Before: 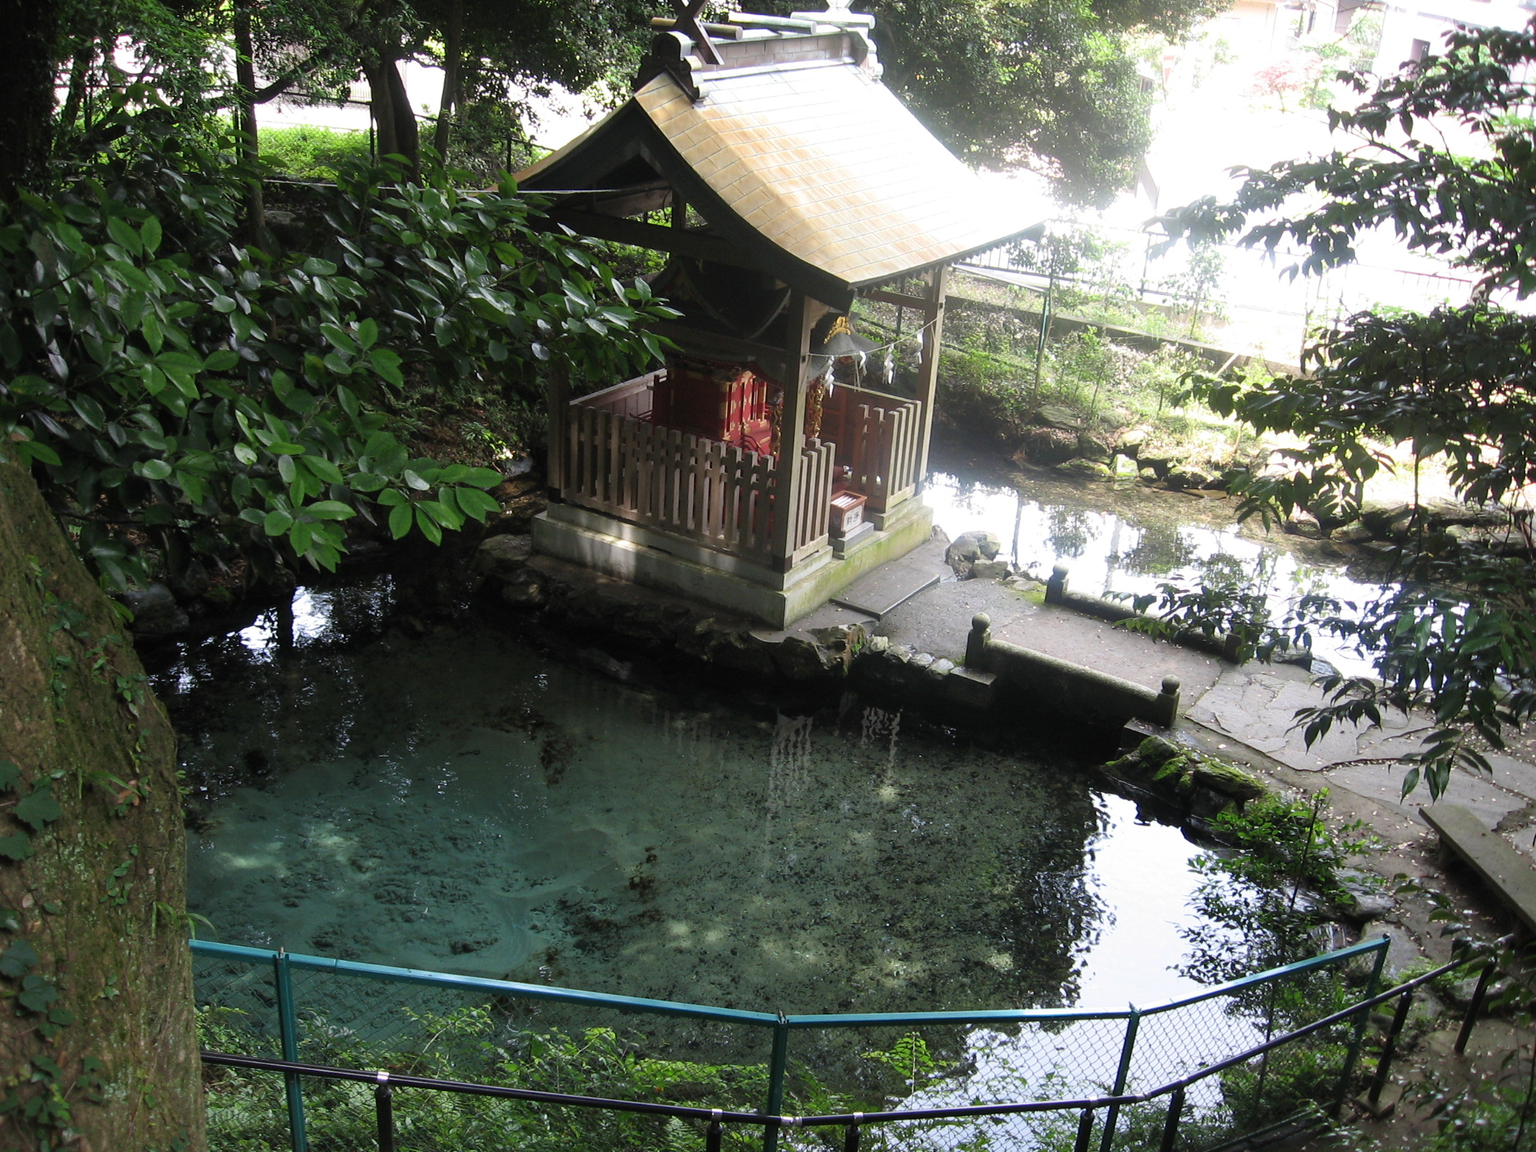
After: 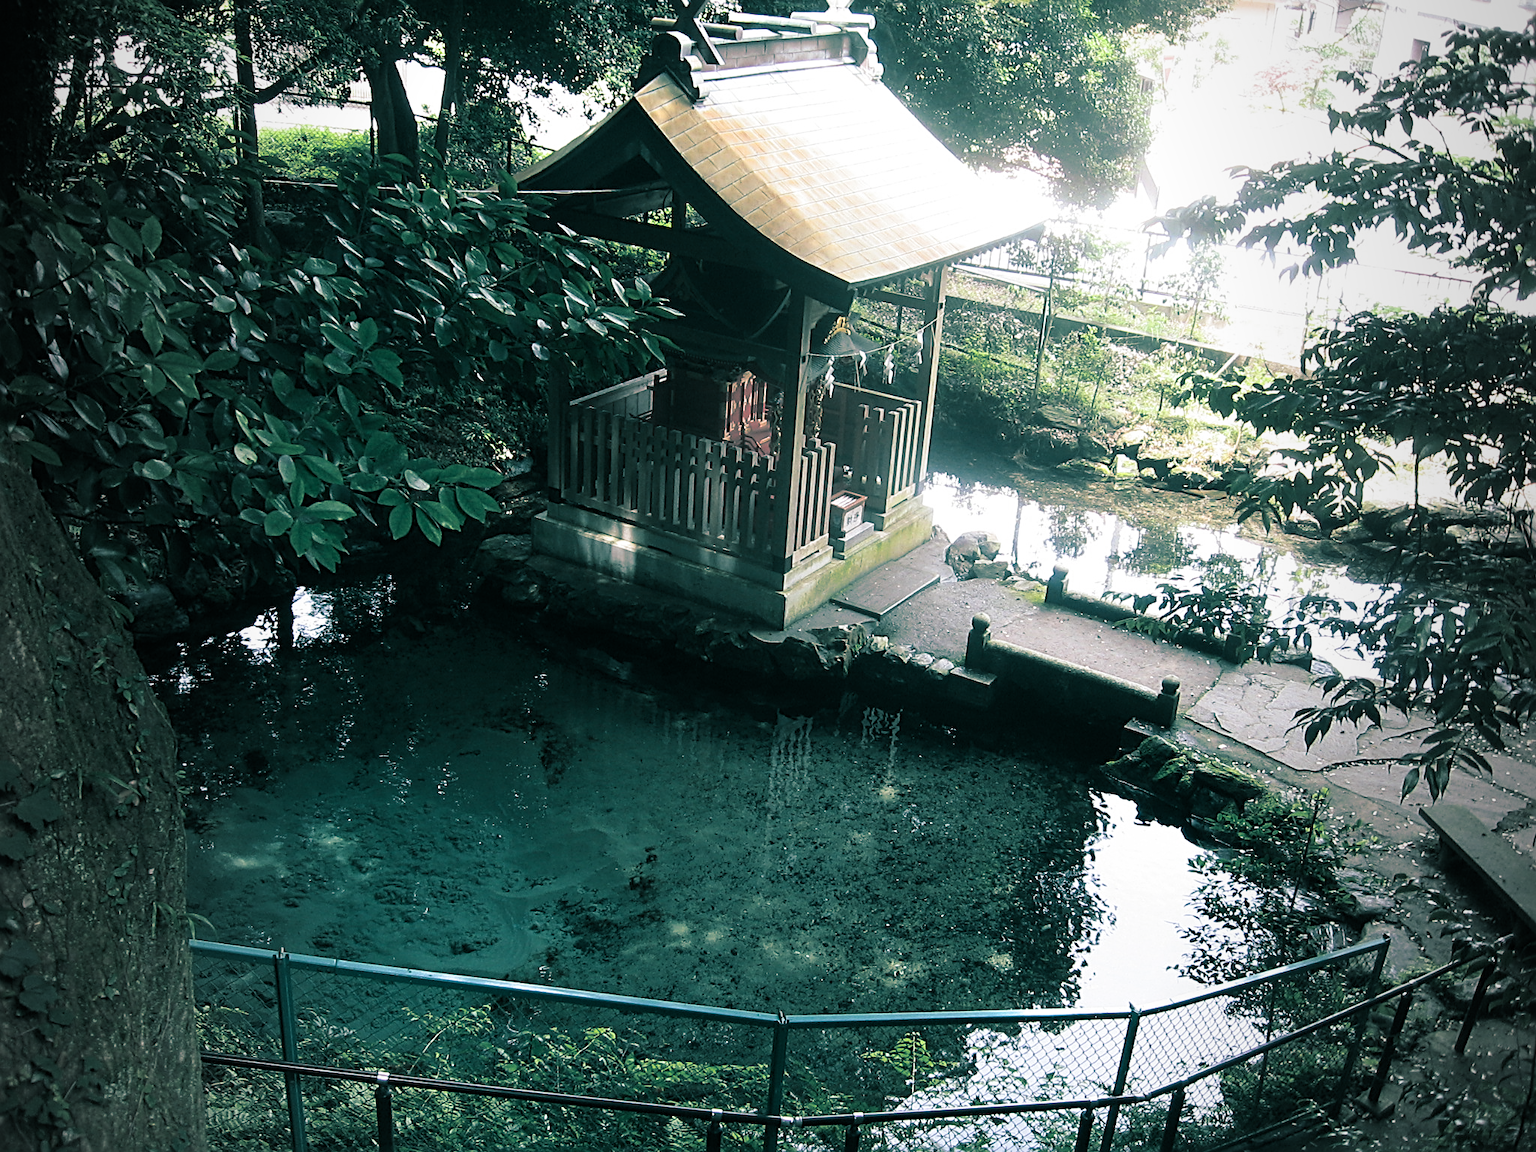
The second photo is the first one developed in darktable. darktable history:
split-toning: shadows › hue 183.6°, shadows › saturation 0.52, highlights › hue 0°, highlights › saturation 0
sharpen: radius 2.584, amount 0.688
shadows and highlights: shadows -30, highlights 30
vignetting: fall-off start 97%, fall-off radius 100%, width/height ratio 0.609, unbound false
